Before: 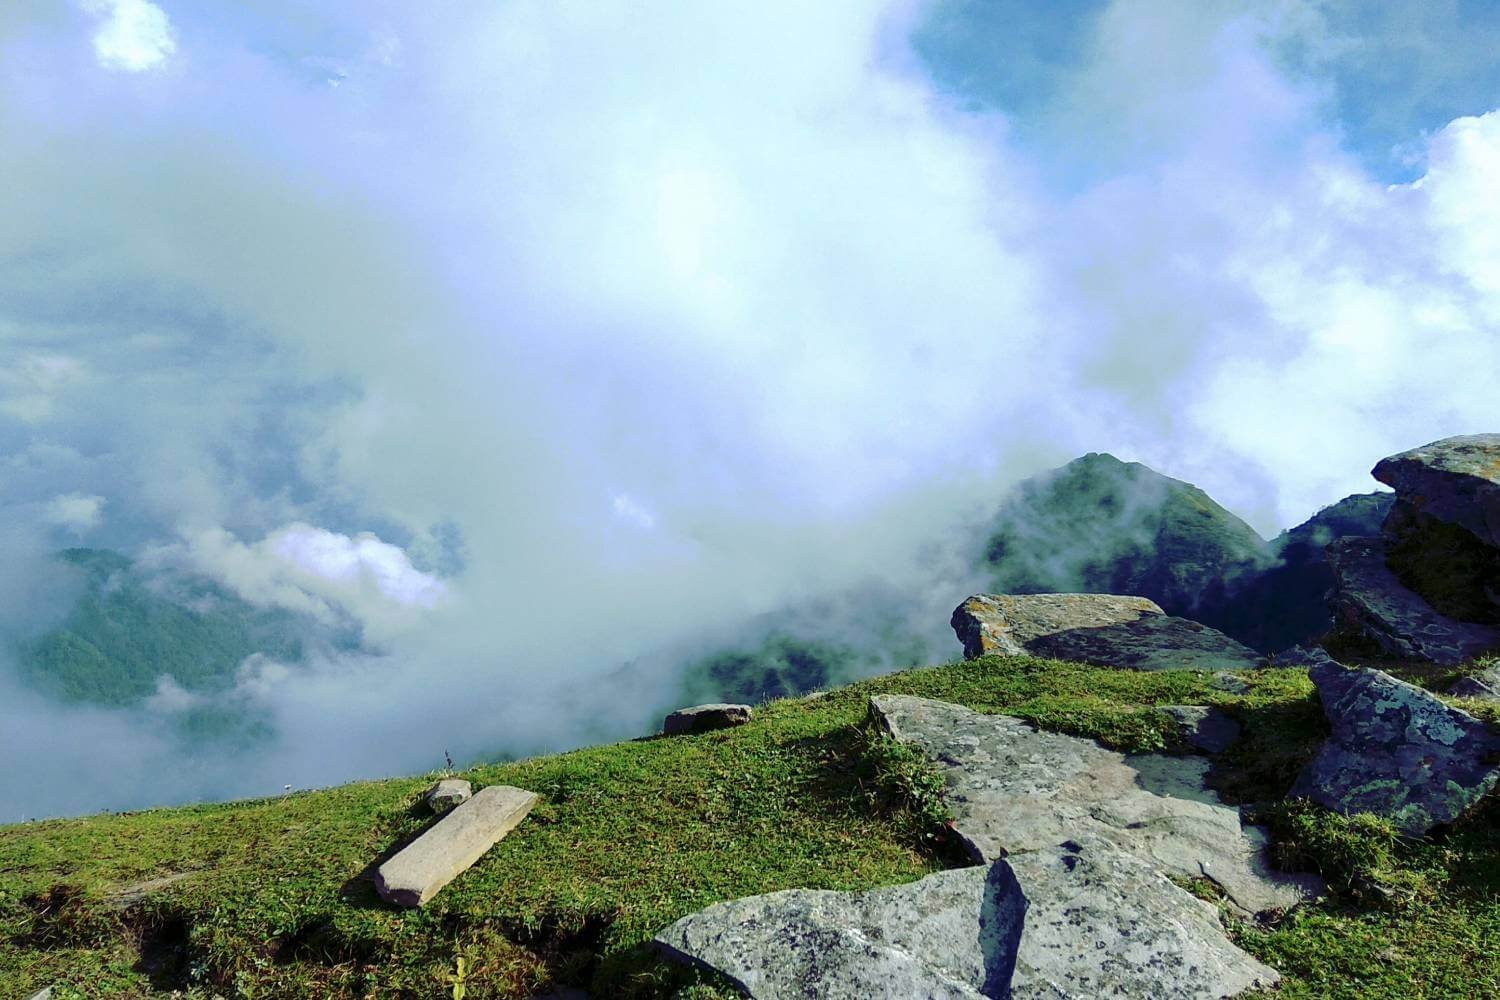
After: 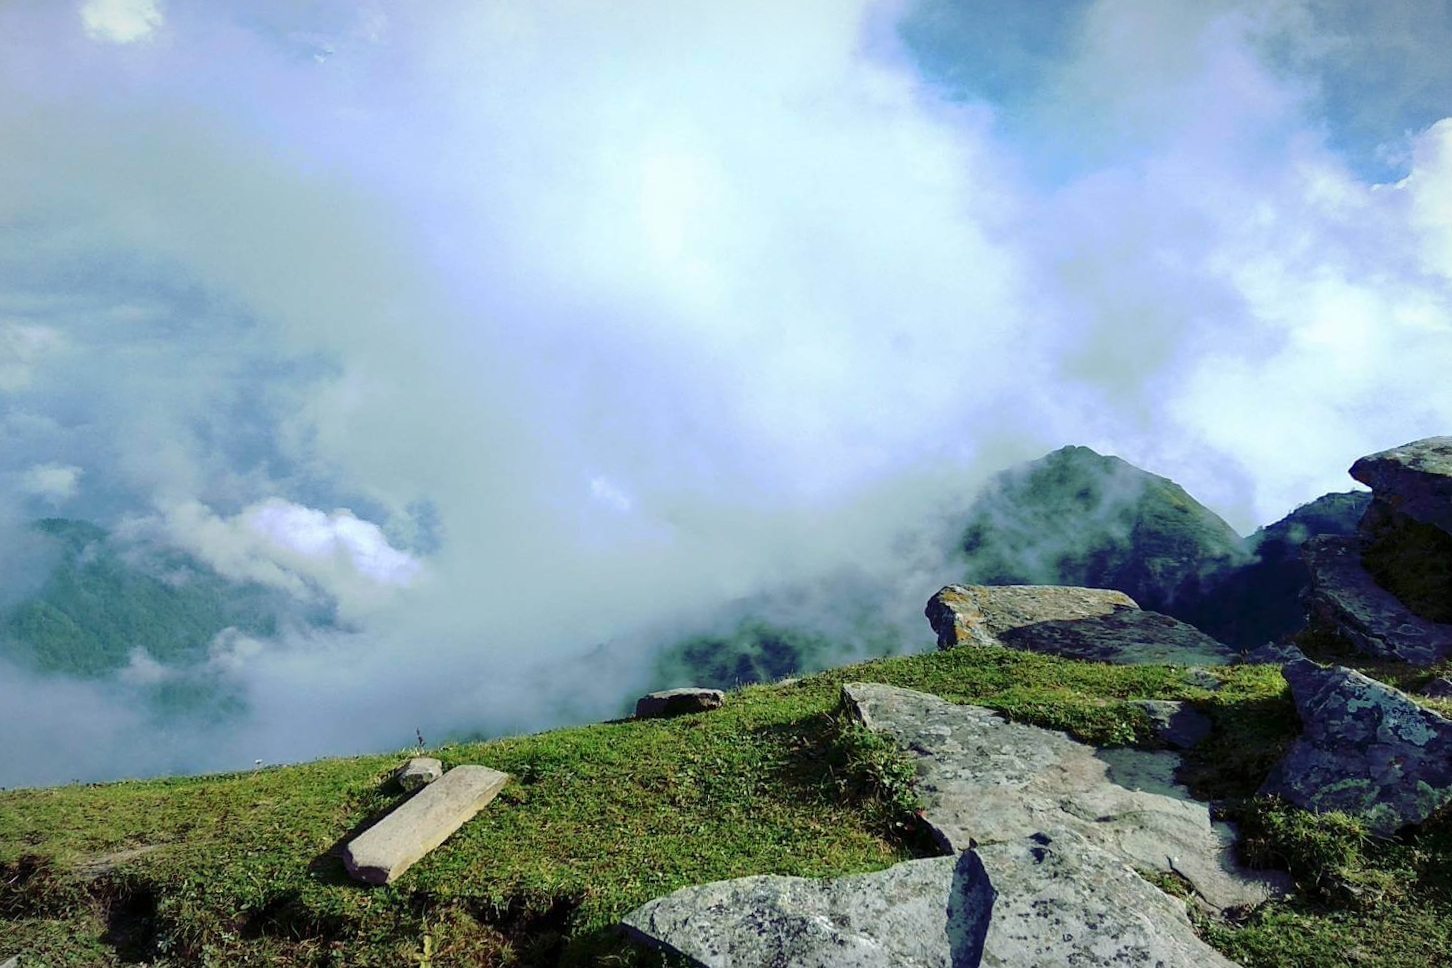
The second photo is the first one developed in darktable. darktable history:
crop and rotate: angle -1.27°
vignetting: fall-off start 98.08%, fall-off radius 99.9%, width/height ratio 1.427
